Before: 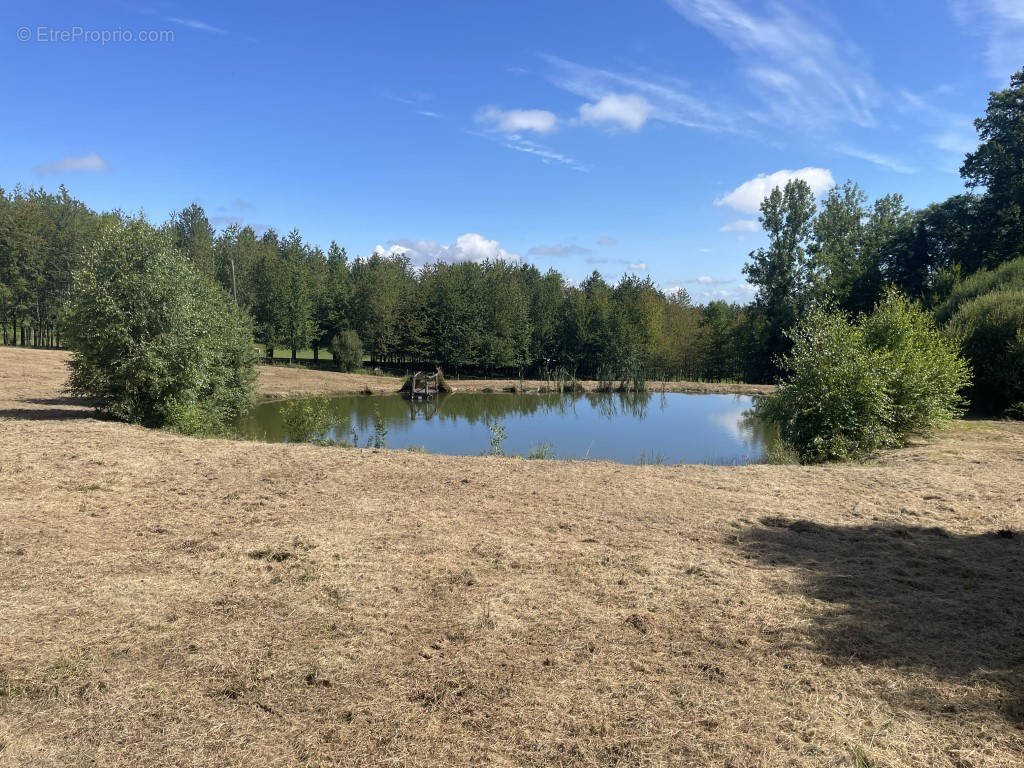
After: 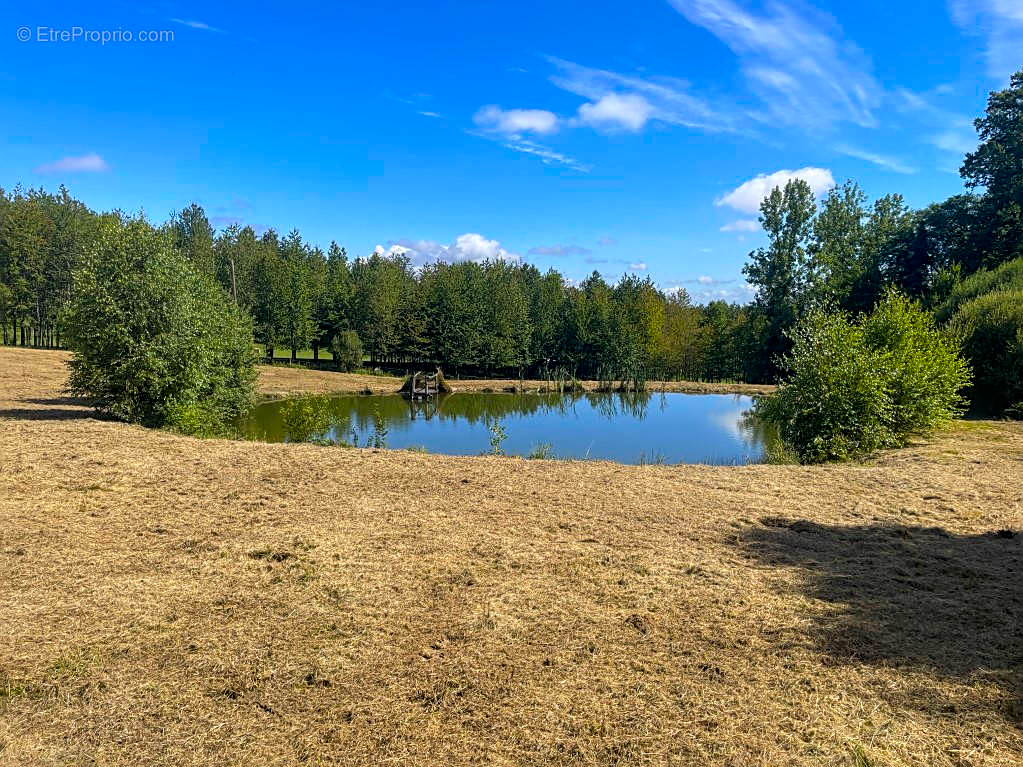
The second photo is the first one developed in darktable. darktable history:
color balance rgb: perceptual saturation grading › global saturation 30.376%, perceptual brilliance grading › global brilliance 1.445%, perceptual brilliance grading › highlights -3.709%, global vibrance 40.267%
local contrast: on, module defaults
crop: left 0.019%
sharpen: amount 0.489
